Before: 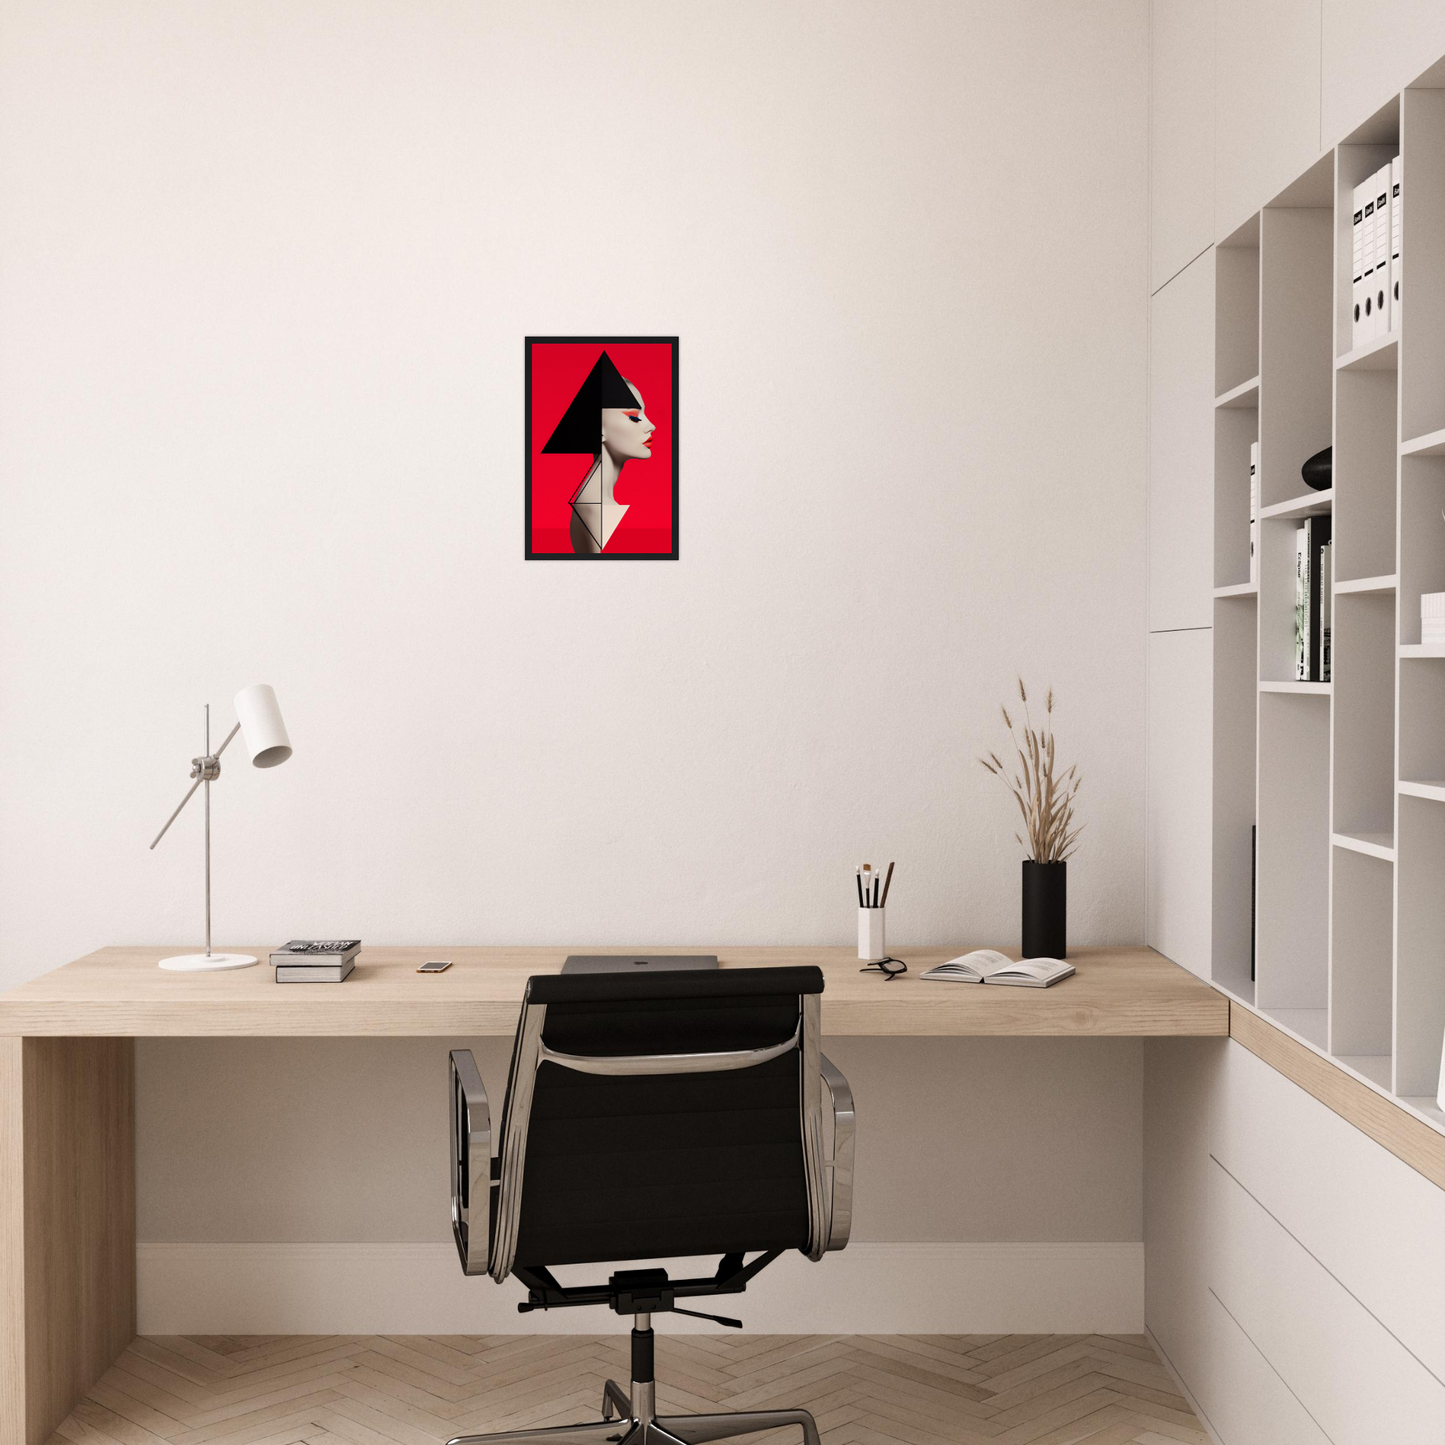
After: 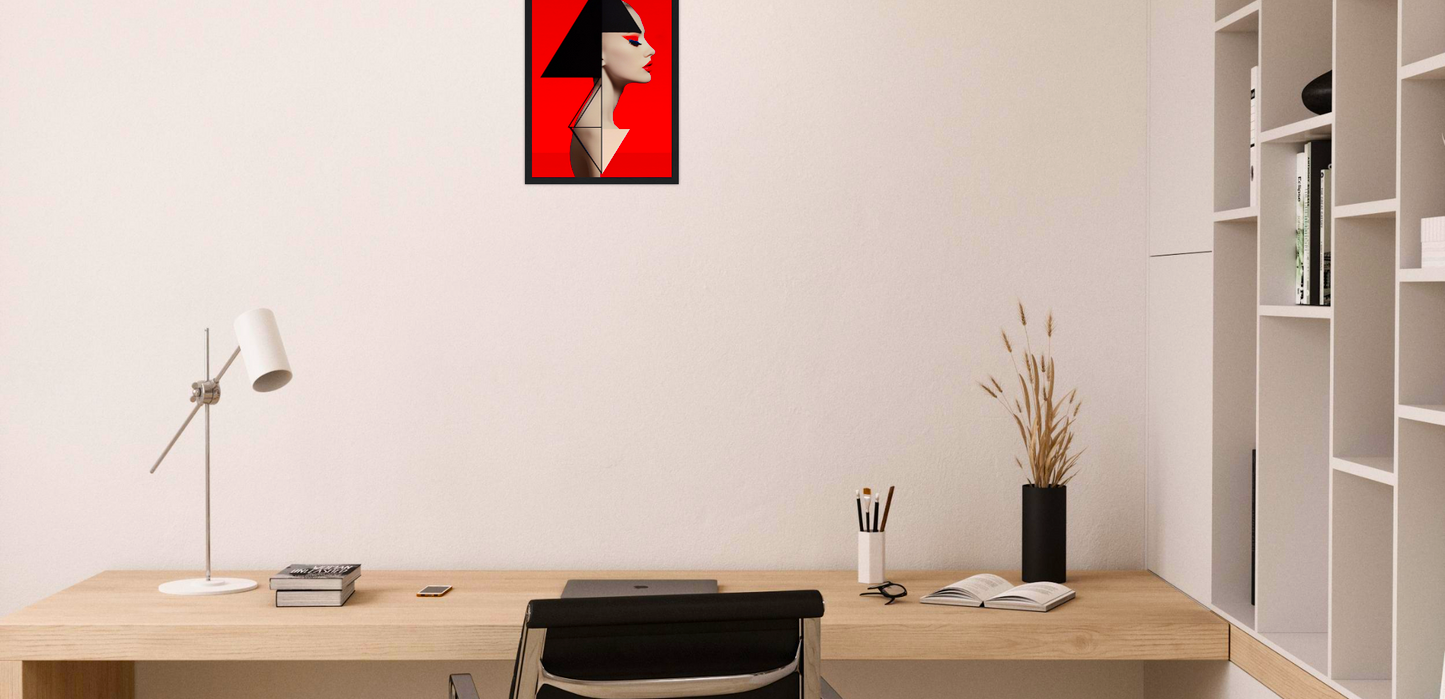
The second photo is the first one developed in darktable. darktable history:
color balance rgb: linear chroma grading › shadows -8%, linear chroma grading › global chroma 10%, perceptual saturation grading › global saturation 2%, perceptual saturation grading › highlights -2%, perceptual saturation grading › mid-tones 4%, perceptual saturation grading › shadows 8%, perceptual brilliance grading › global brilliance 2%, perceptual brilliance grading › highlights -4%, global vibrance 16%, saturation formula JzAzBz (2021)
color correction: saturation 1.34
crop and rotate: top 26.056%, bottom 25.543%
